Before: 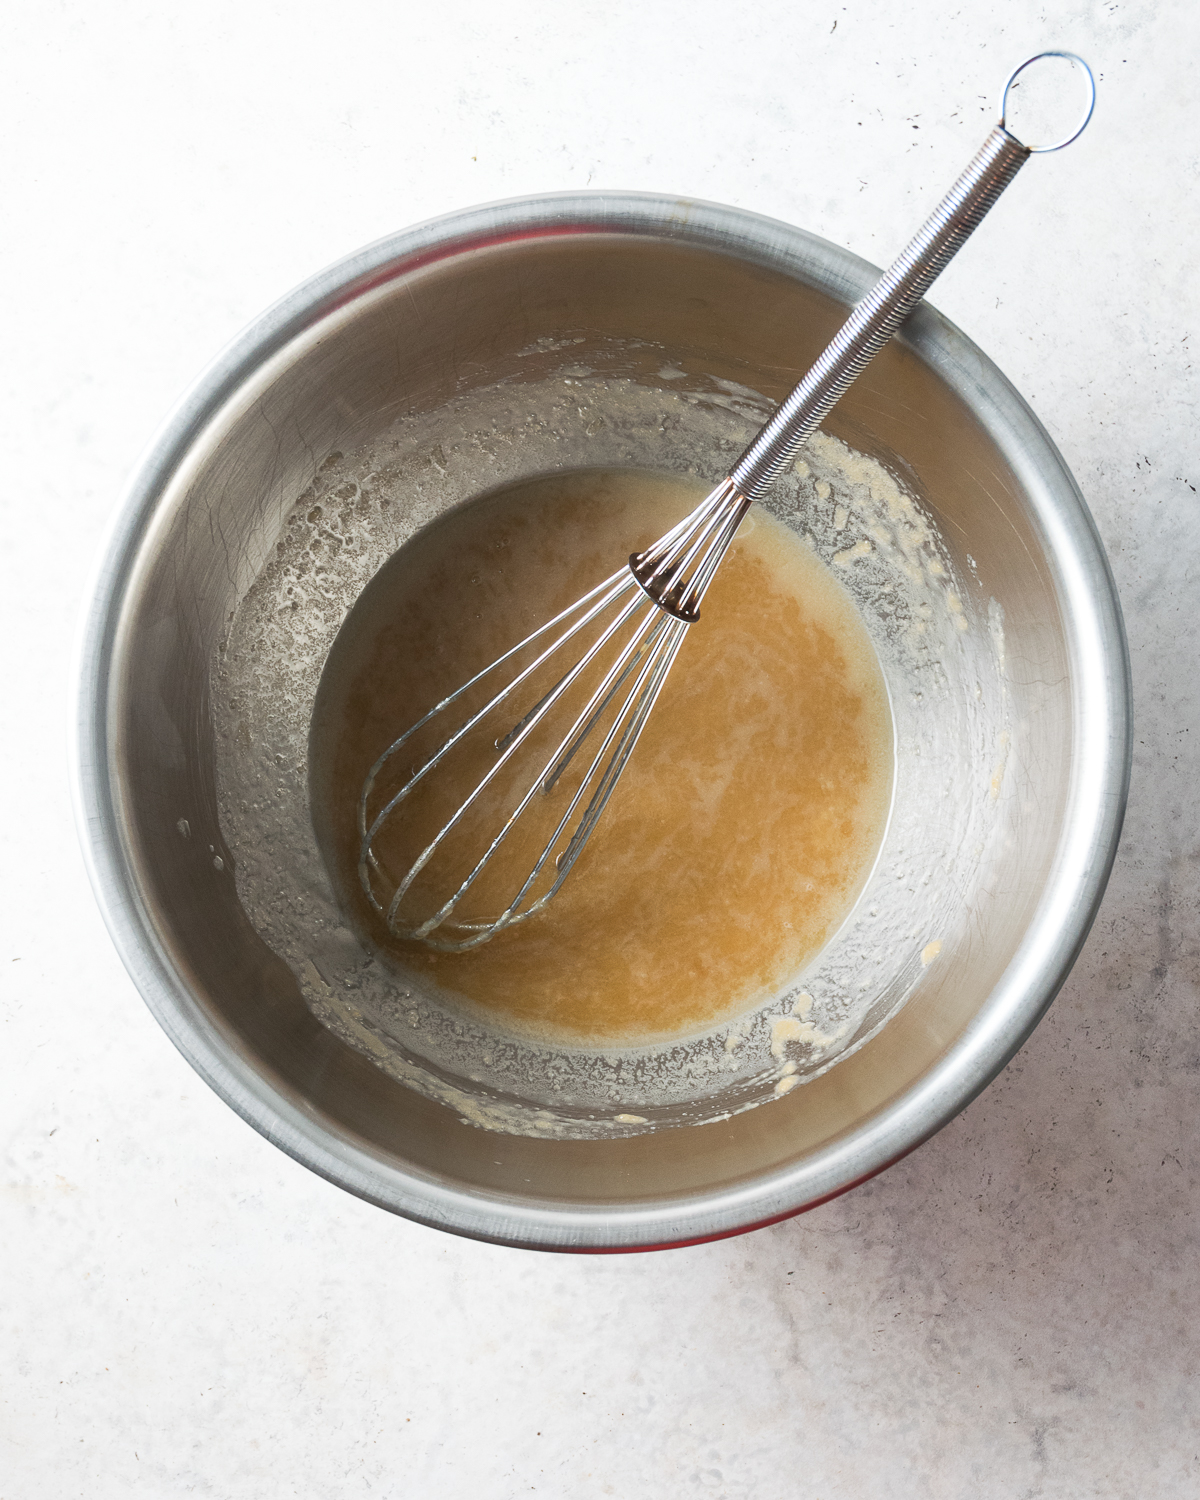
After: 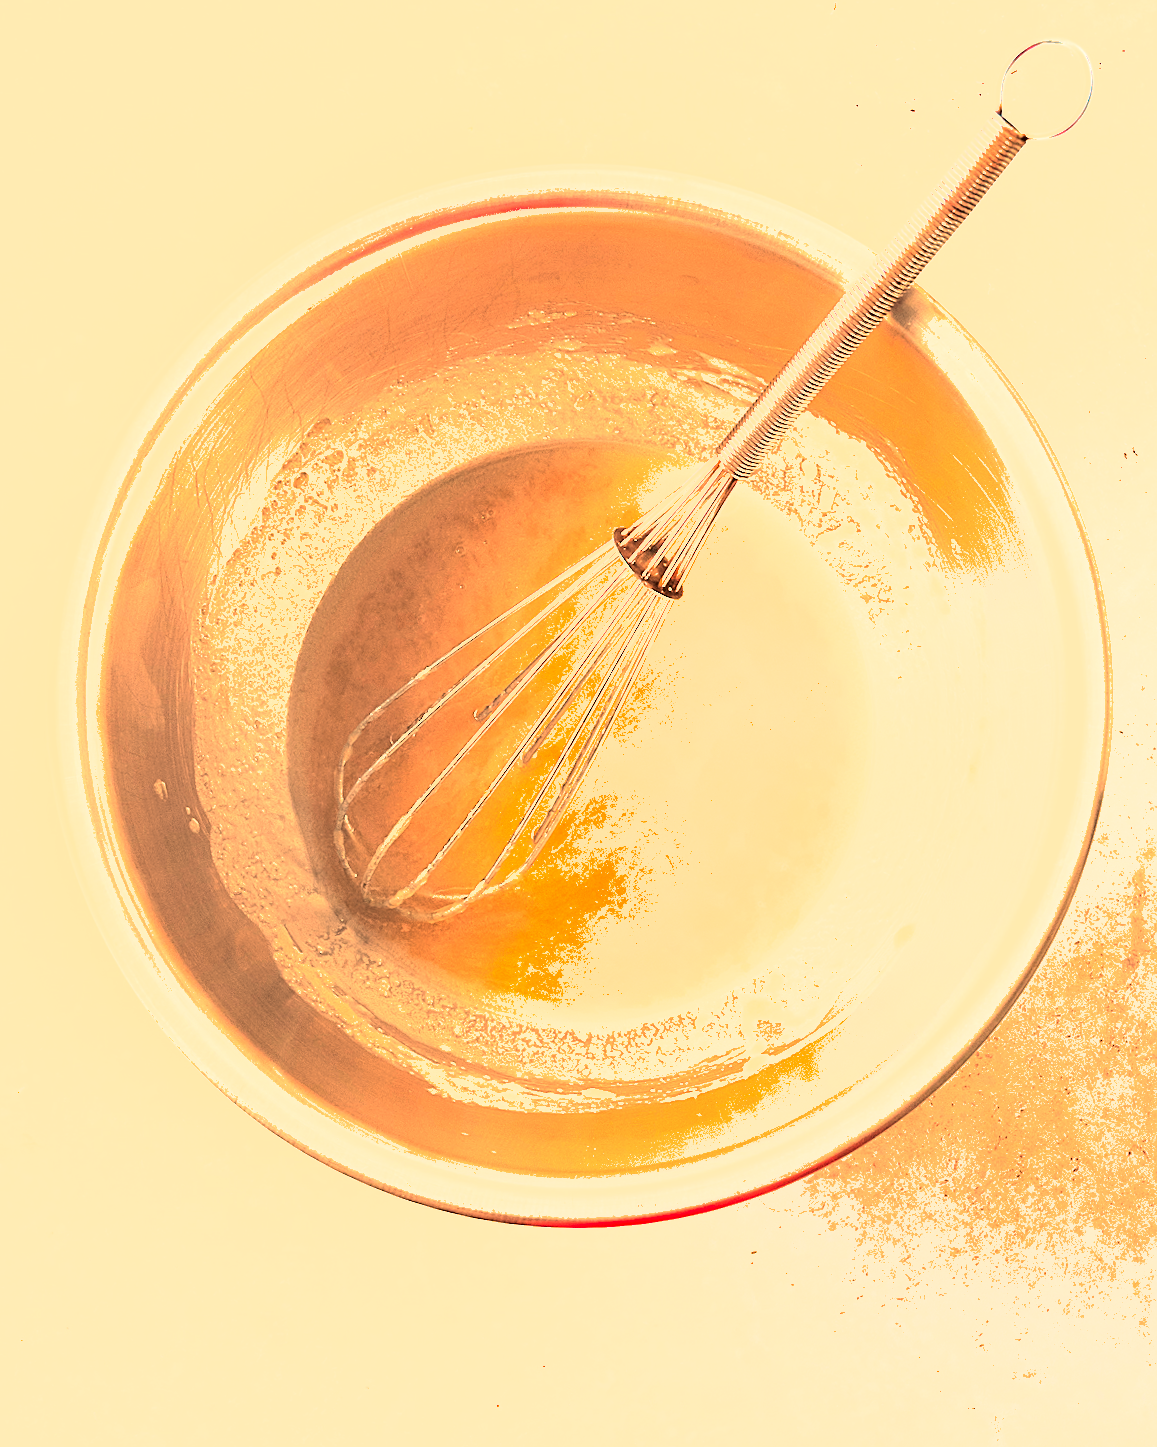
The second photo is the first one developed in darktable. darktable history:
contrast brightness saturation: brightness 1
shadows and highlights: low approximation 0.01, soften with gaussian
crop and rotate: angle -1.69°
exposure: black level correction 0, exposure 0.9 EV, compensate highlight preservation false
white balance: red 1.467, blue 0.684
tone equalizer: -8 EV -0.75 EV, -7 EV -0.7 EV, -6 EV -0.6 EV, -5 EV -0.4 EV, -3 EV 0.4 EV, -2 EV 0.6 EV, -1 EV 0.7 EV, +0 EV 0.75 EV, edges refinement/feathering 500, mask exposure compensation -1.57 EV, preserve details no
sharpen: on, module defaults
